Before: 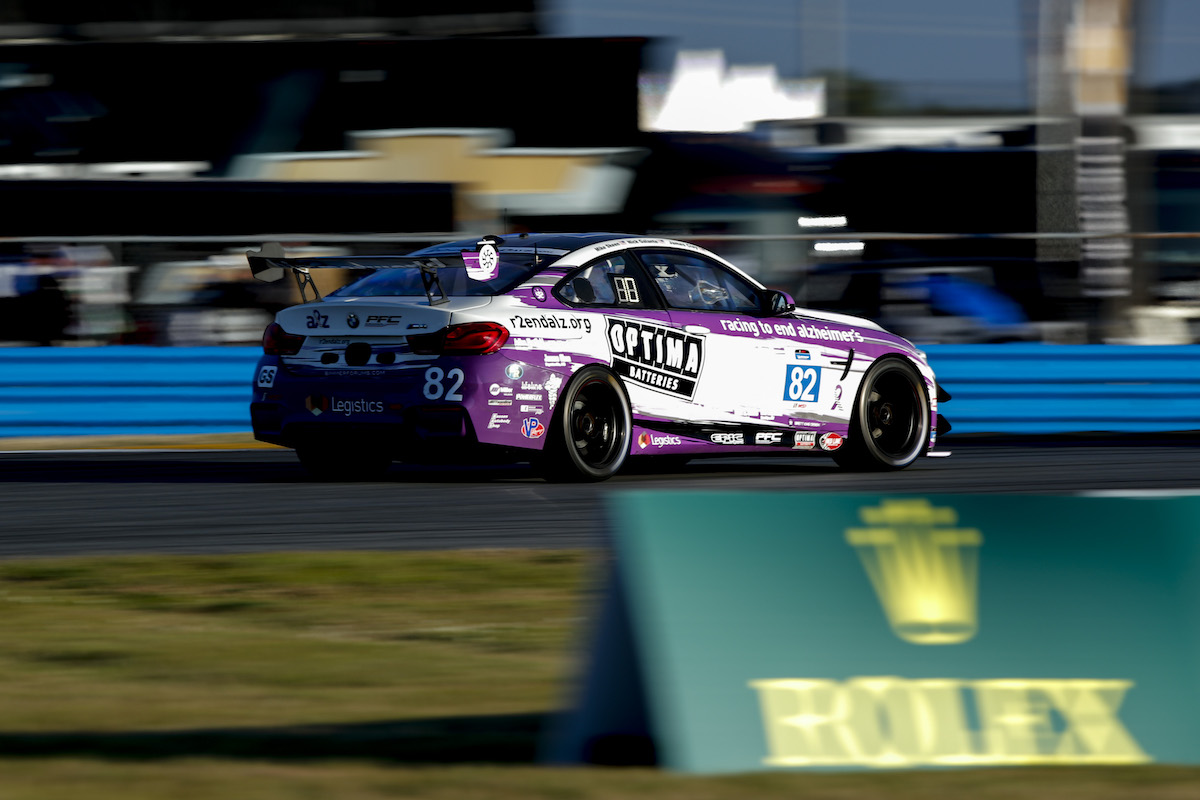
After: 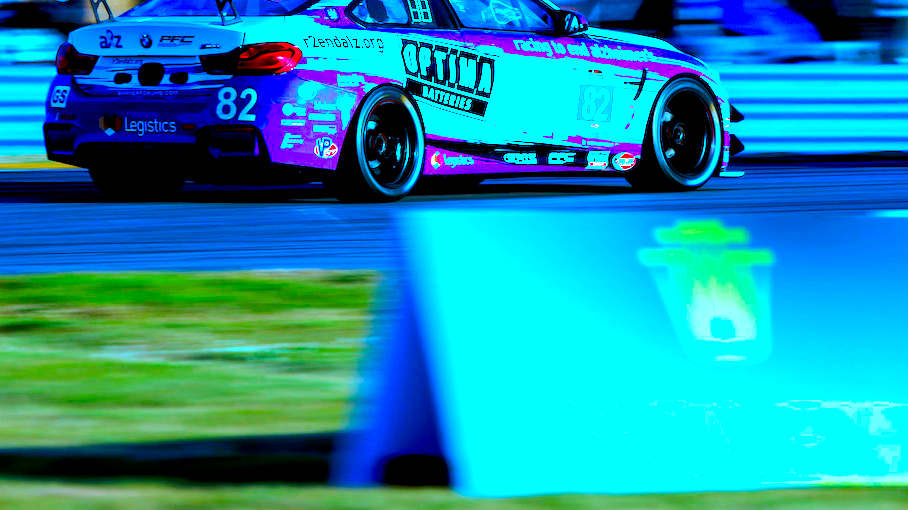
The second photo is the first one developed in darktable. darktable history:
exposure: exposure 2.04 EV, compensate highlight preservation false
white balance: red 0.766, blue 1.537
color correction: saturation 1.8
crop and rotate: left 17.299%, top 35.115%, right 7.015%, bottom 1.024%
